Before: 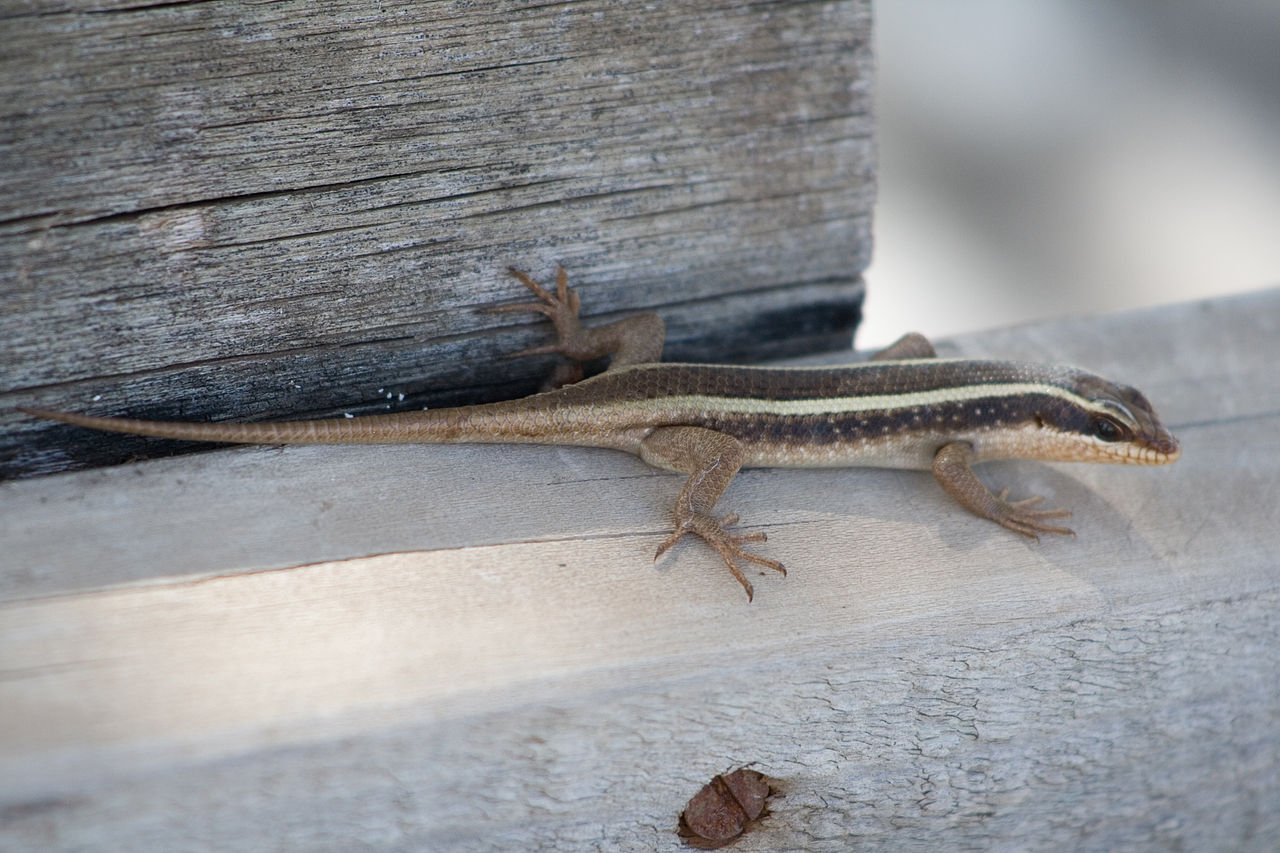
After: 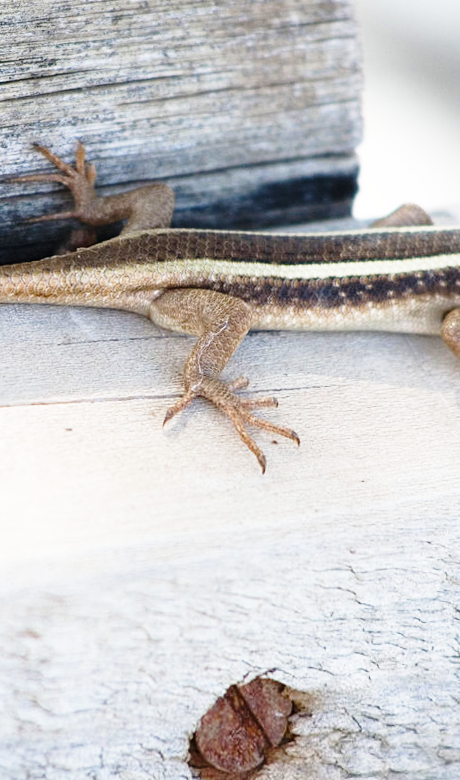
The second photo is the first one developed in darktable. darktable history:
crop: left 33.452%, top 6.025%, right 23.155%
base curve: curves: ch0 [(0, 0) (0.026, 0.03) (0.109, 0.232) (0.351, 0.748) (0.669, 0.968) (1, 1)], preserve colors none
rotate and perspective: rotation 0.72°, lens shift (vertical) -0.352, lens shift (horizontal) -0.051, crop left 0.152, crop right 0.859, crop top 0.019, crop bottom 0.964
